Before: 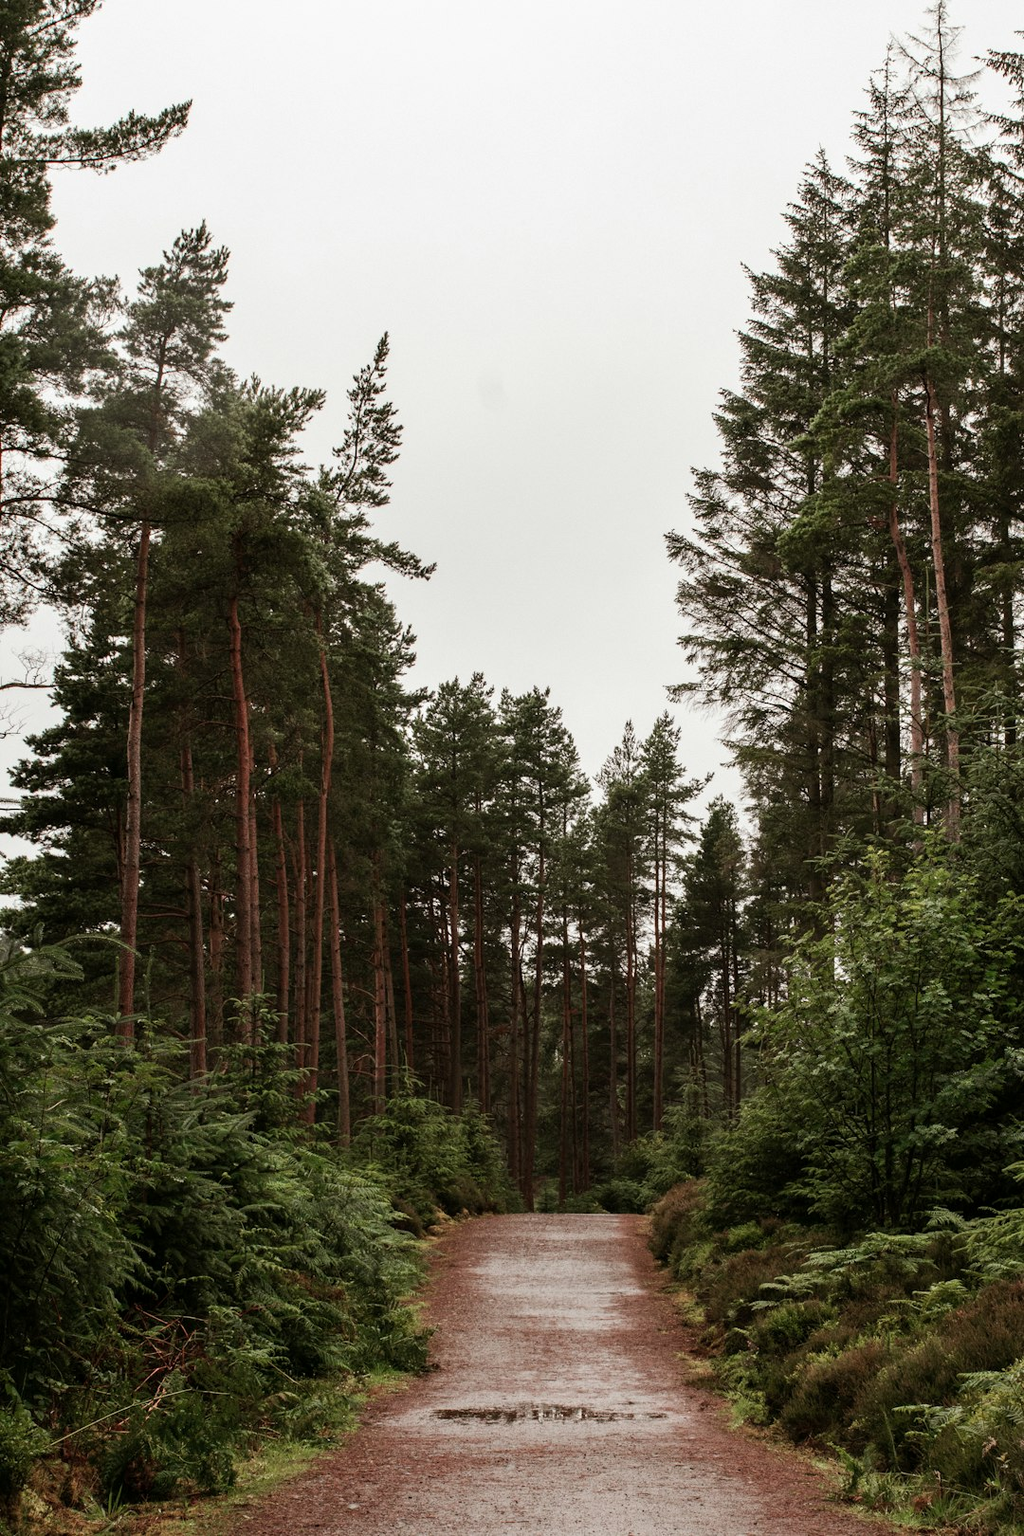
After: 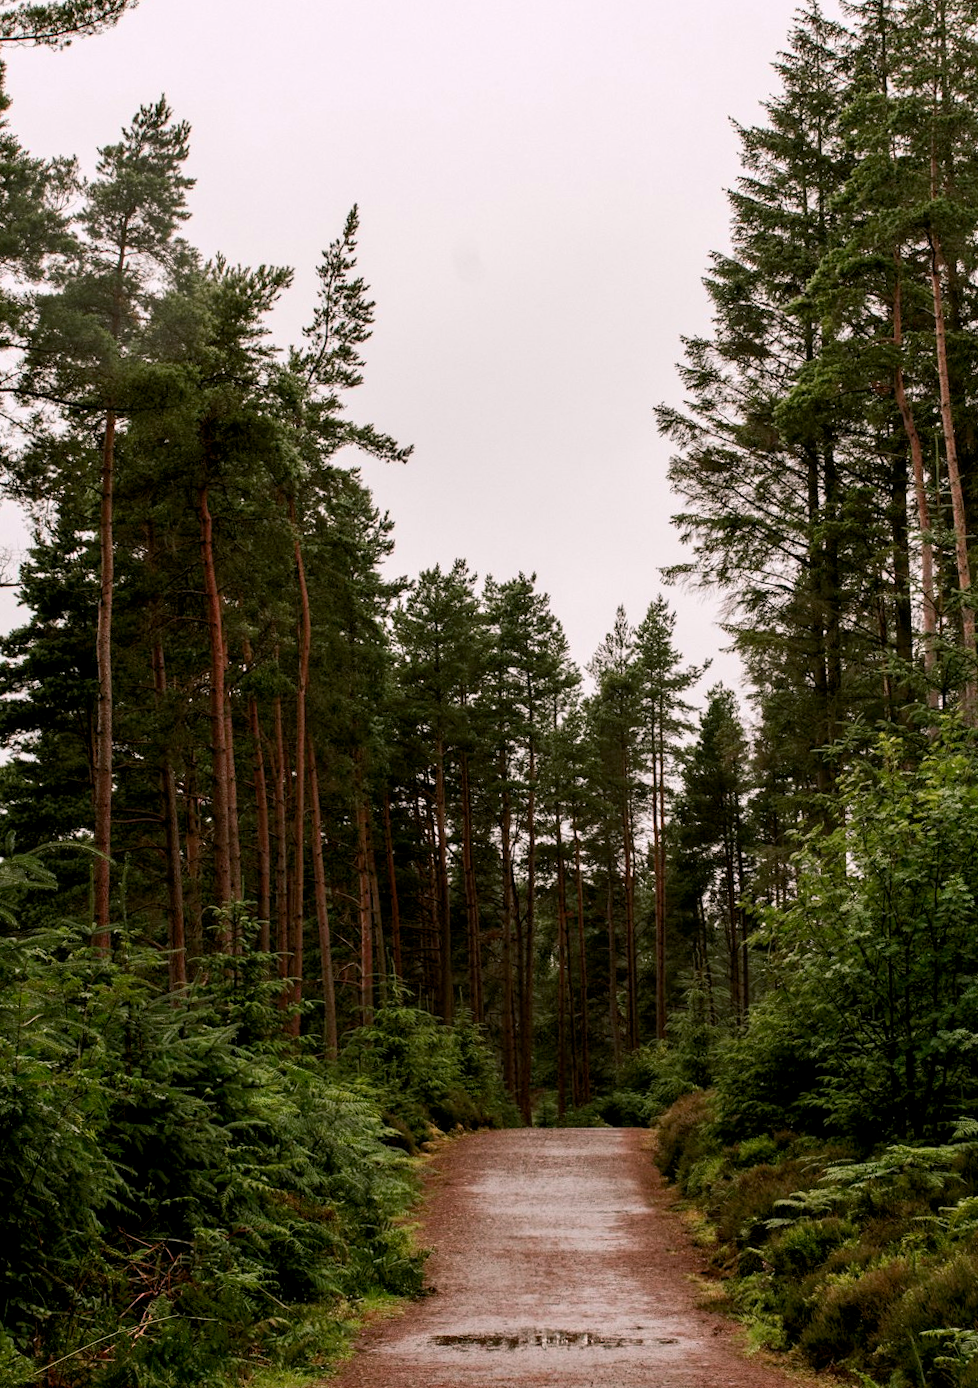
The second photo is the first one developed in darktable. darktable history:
color balance rgb: shadows lift › chroma 2%, shadows lift › hue 217.2°, power › chroma 0.25%, power › hue 60°, highlights gain › chroma 1.5%, highlights gain › hue 309.6°, global offset › luminance -0.5%, perceptual saturation grading › global saturation 15%, global vibrance 20%
crop: left 3.305%, top 6.436%, right 6.389%, bottom 3.258%
rotate and perspective: rotation -1.32°, lens shift (horizontal) -0.031, crop left 0.015, crop right 0.985, crop top 0.047, crop bottom 0.982
